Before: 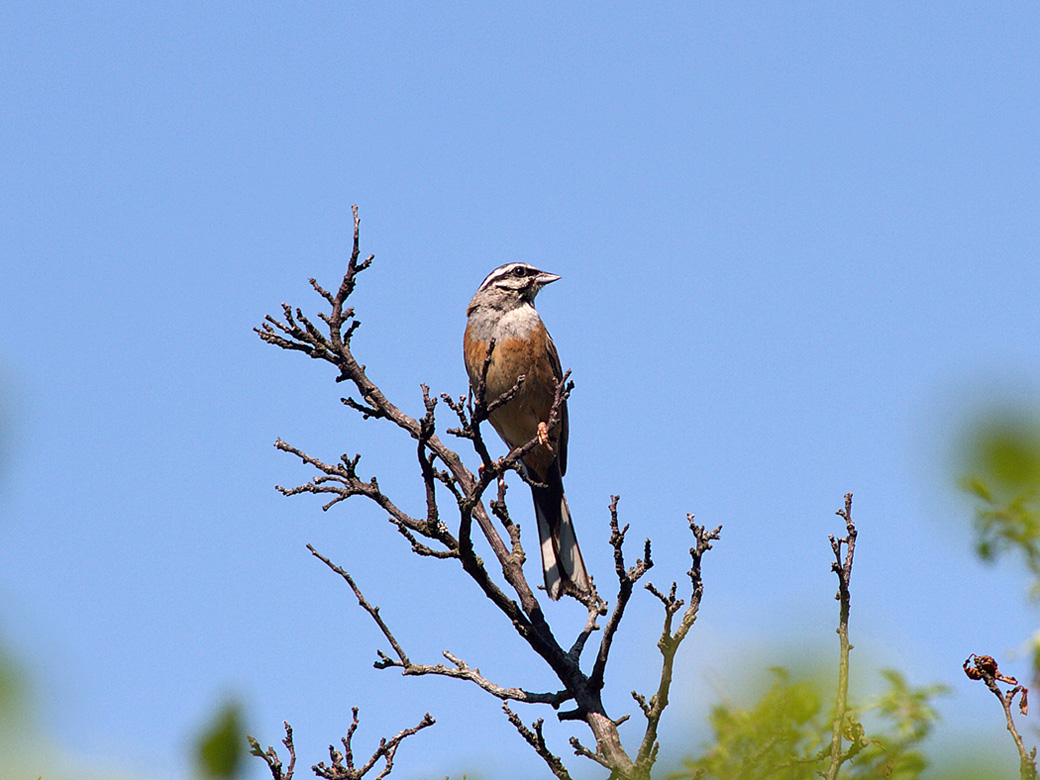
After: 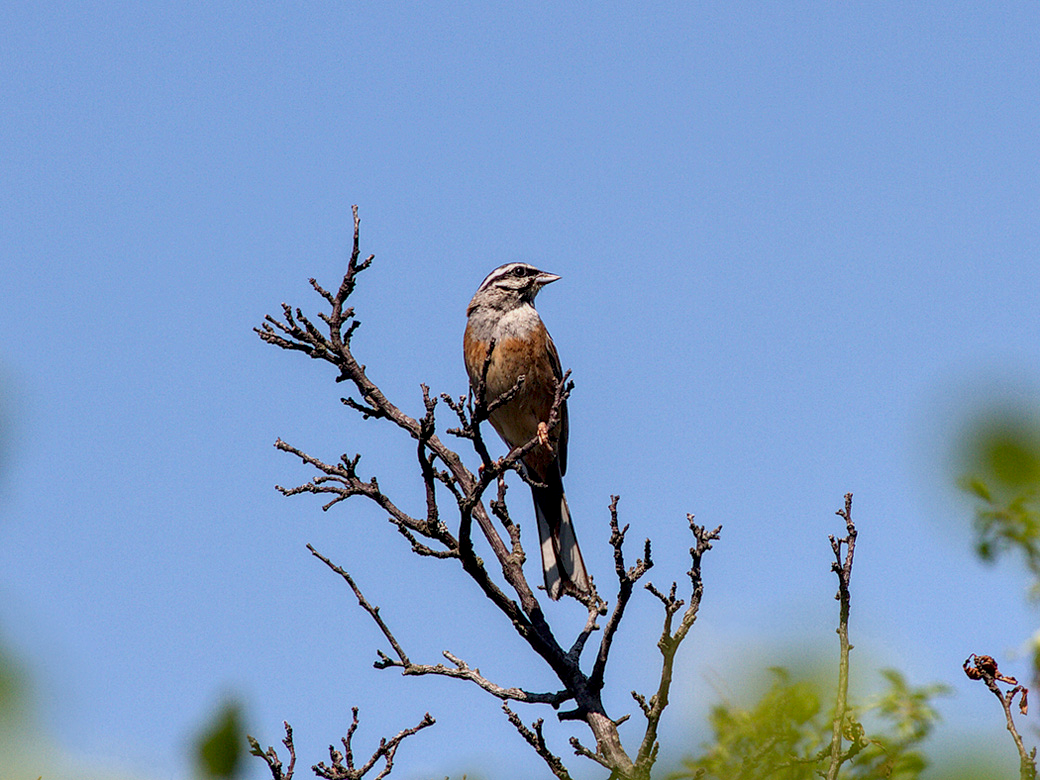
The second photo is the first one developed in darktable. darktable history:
exposure: black level correction 0.006, exposure -0.223 EV, compensate highlight preservation false
local contrast: detail 130%
